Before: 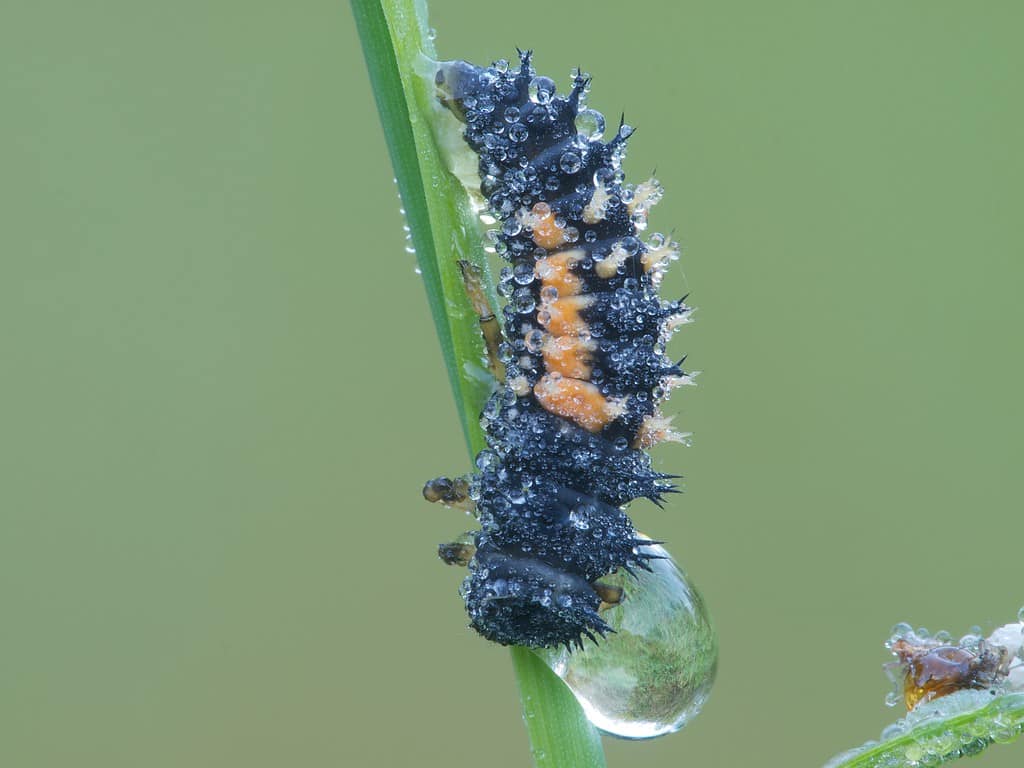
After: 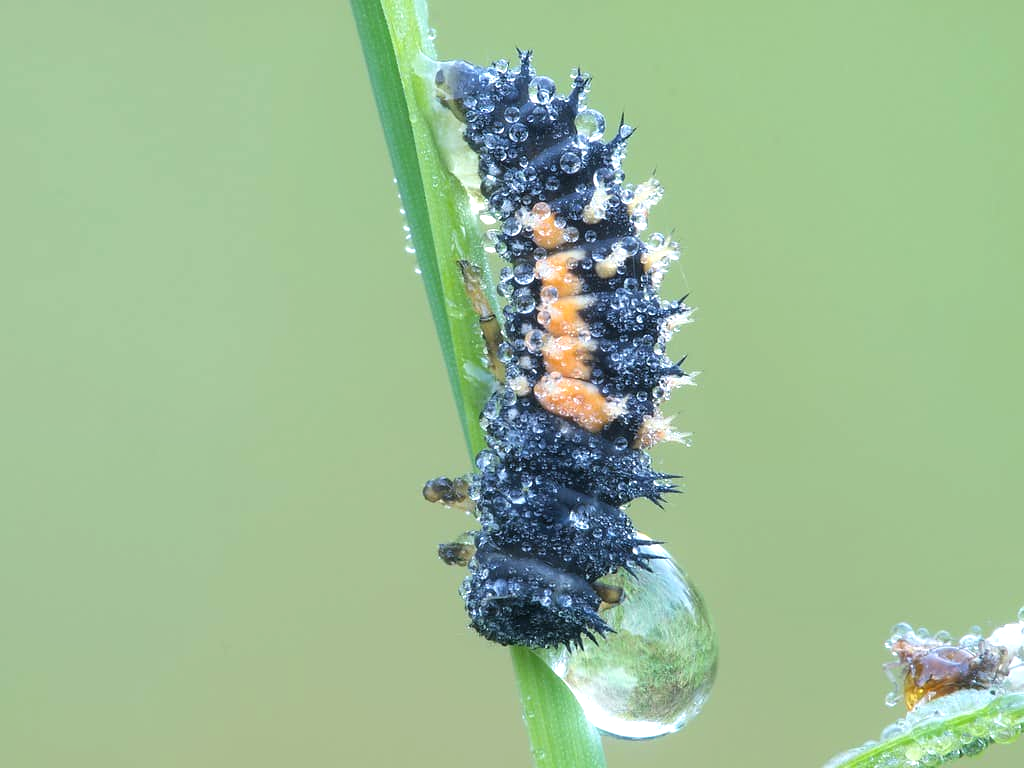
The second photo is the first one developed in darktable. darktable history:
tone equalizer: -8 EV -0.721 EV, -7 EV -0.679 EV, -6 EV -0.633 EV, -5 EV -0.409 EV, -3 EV 0.379 EV, -2 EV 0.6 EV, -1 EV 0.687 EV, +0 EV 0.739 EV
